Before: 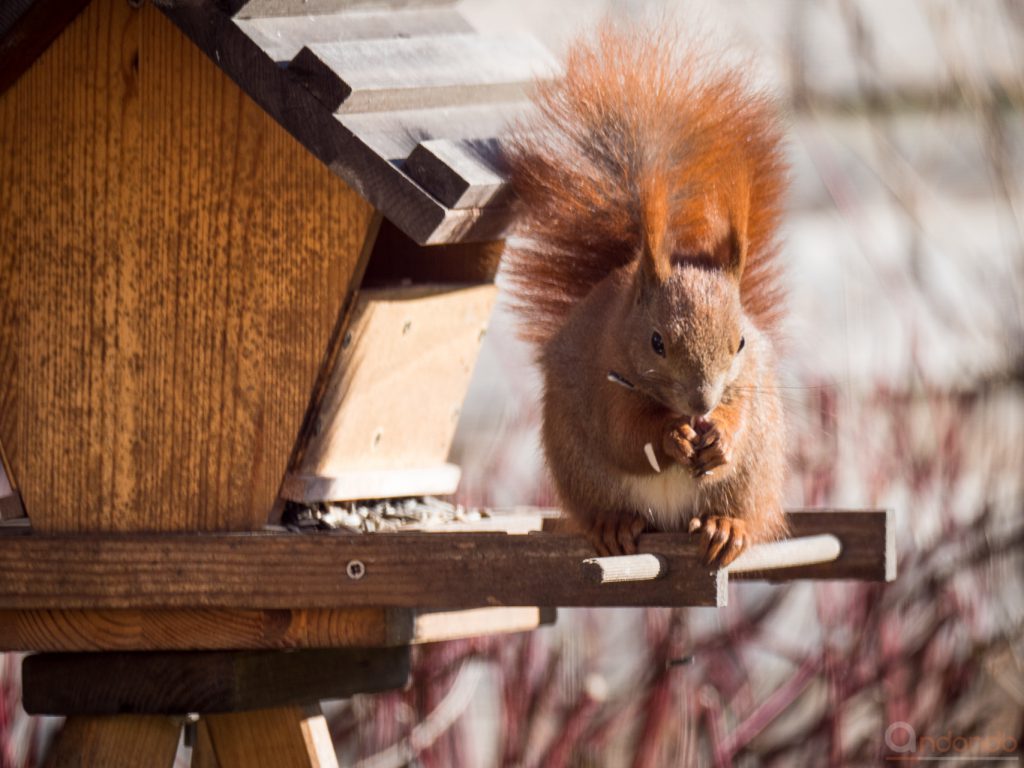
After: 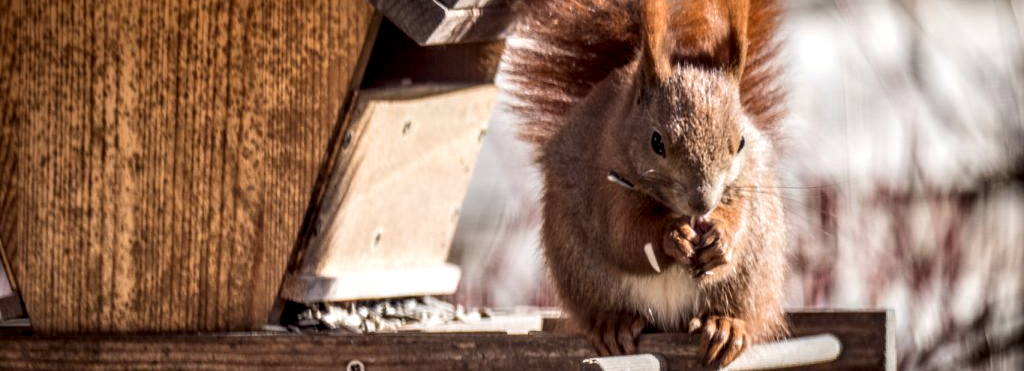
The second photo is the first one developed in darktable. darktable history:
crop and rotate: top 26.056%, bottom 25.543%
contrast brightness saturation: saturation -0.1
local contrast: highlights 0%, shadows 0%, detail 182%
